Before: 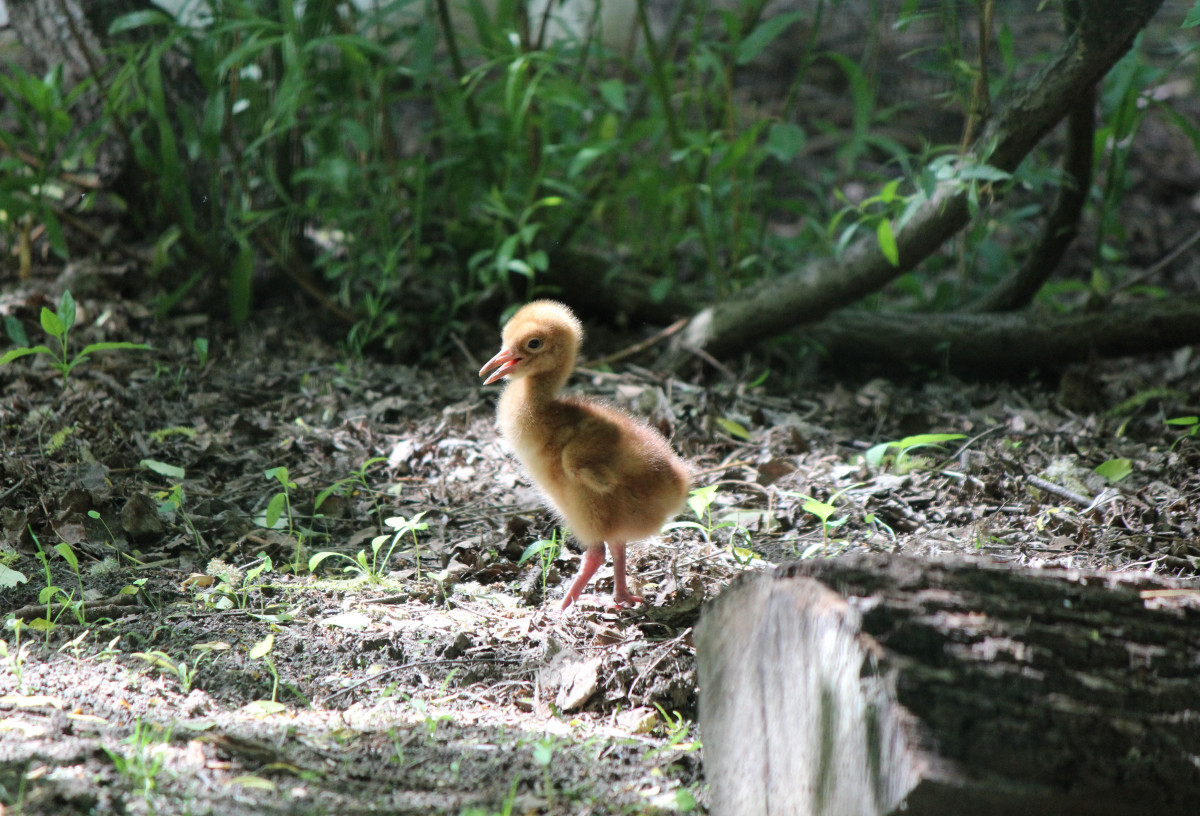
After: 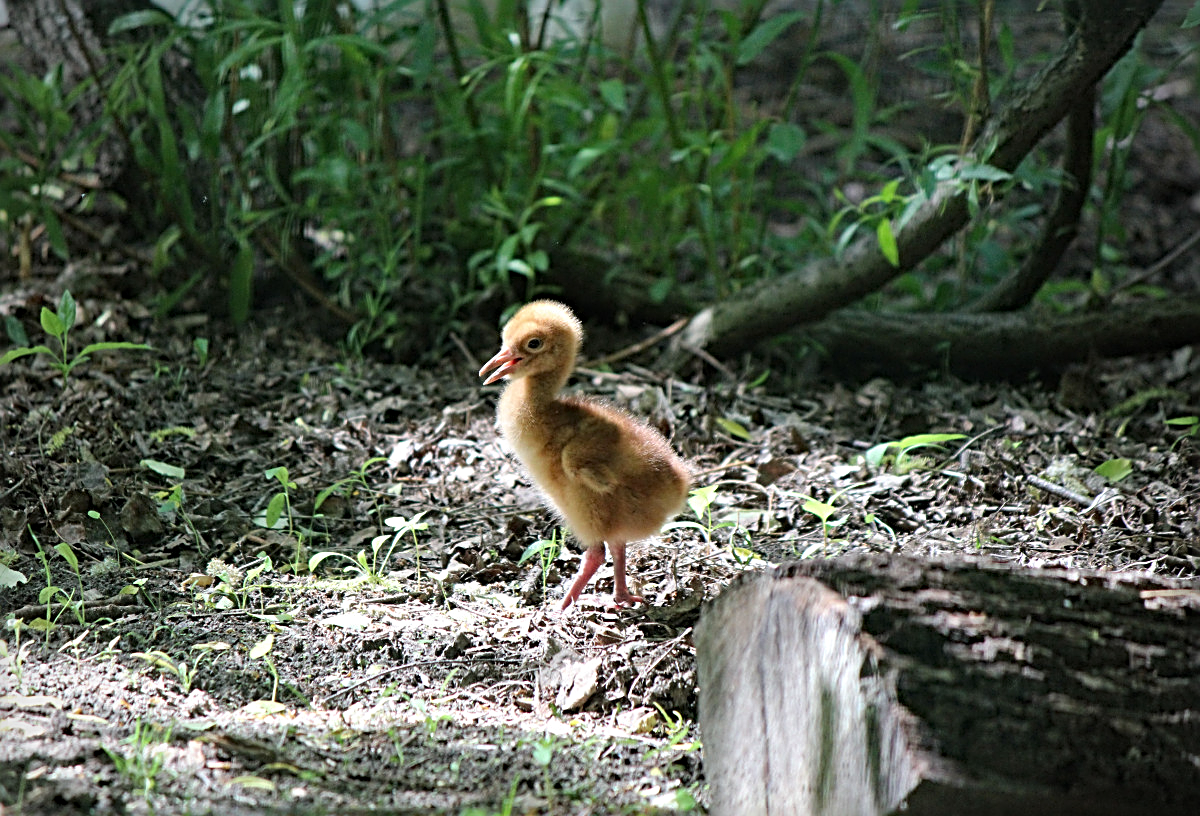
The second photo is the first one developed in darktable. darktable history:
sharpen: radius 3.025, amount 0.757
haze removal: on, module defaults
vignetting: fall-off radius 63.6%
